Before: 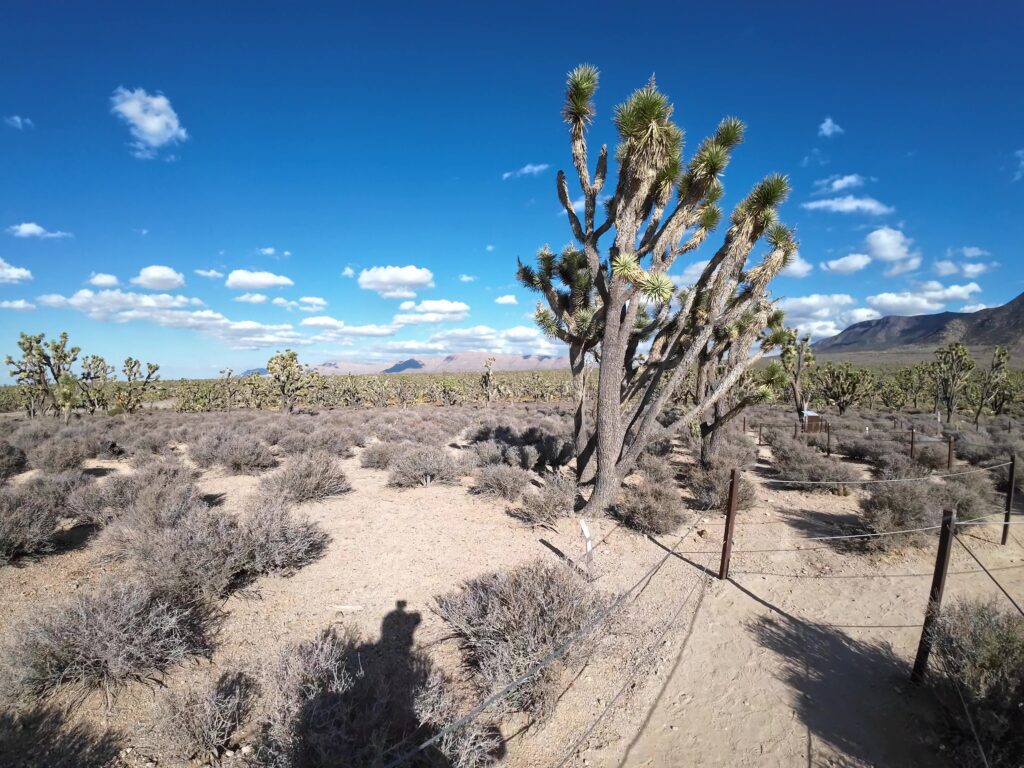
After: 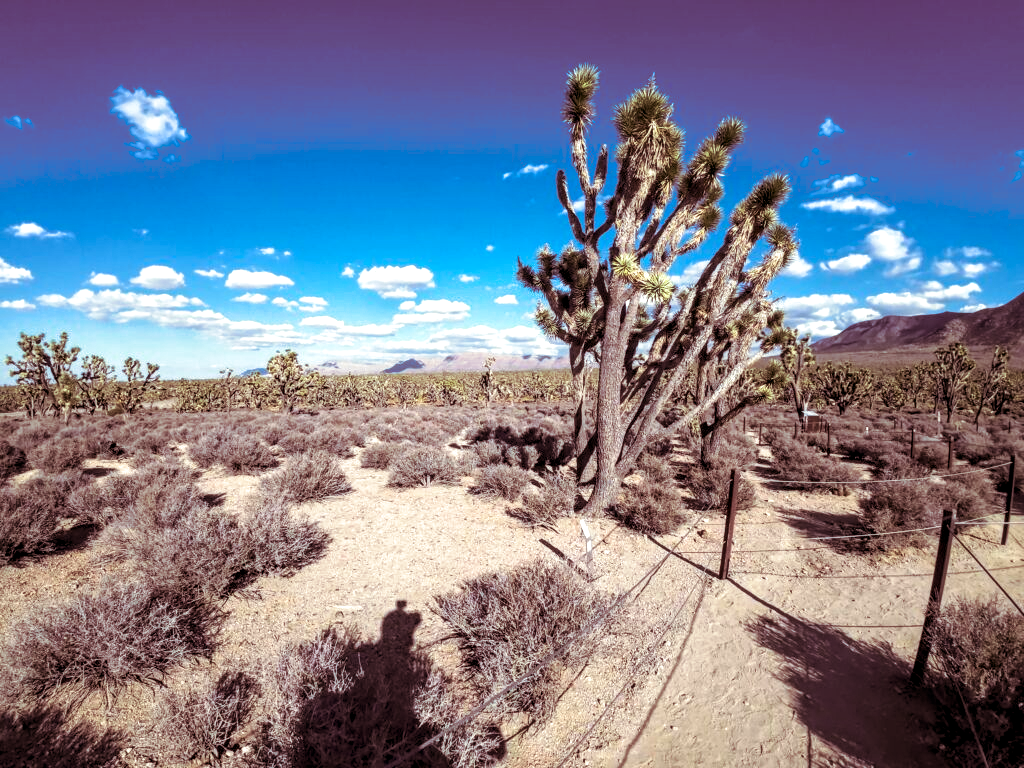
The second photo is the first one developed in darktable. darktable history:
tone equalizer: on, module defaults
split-toning: on, module defaults
local contrast: detail 150%
contrast brightness saturation: contrast 0.01, saturation -0.05
color balance rgb: perceptual saturation grading › global saturation 25%, global vibrance 20%
